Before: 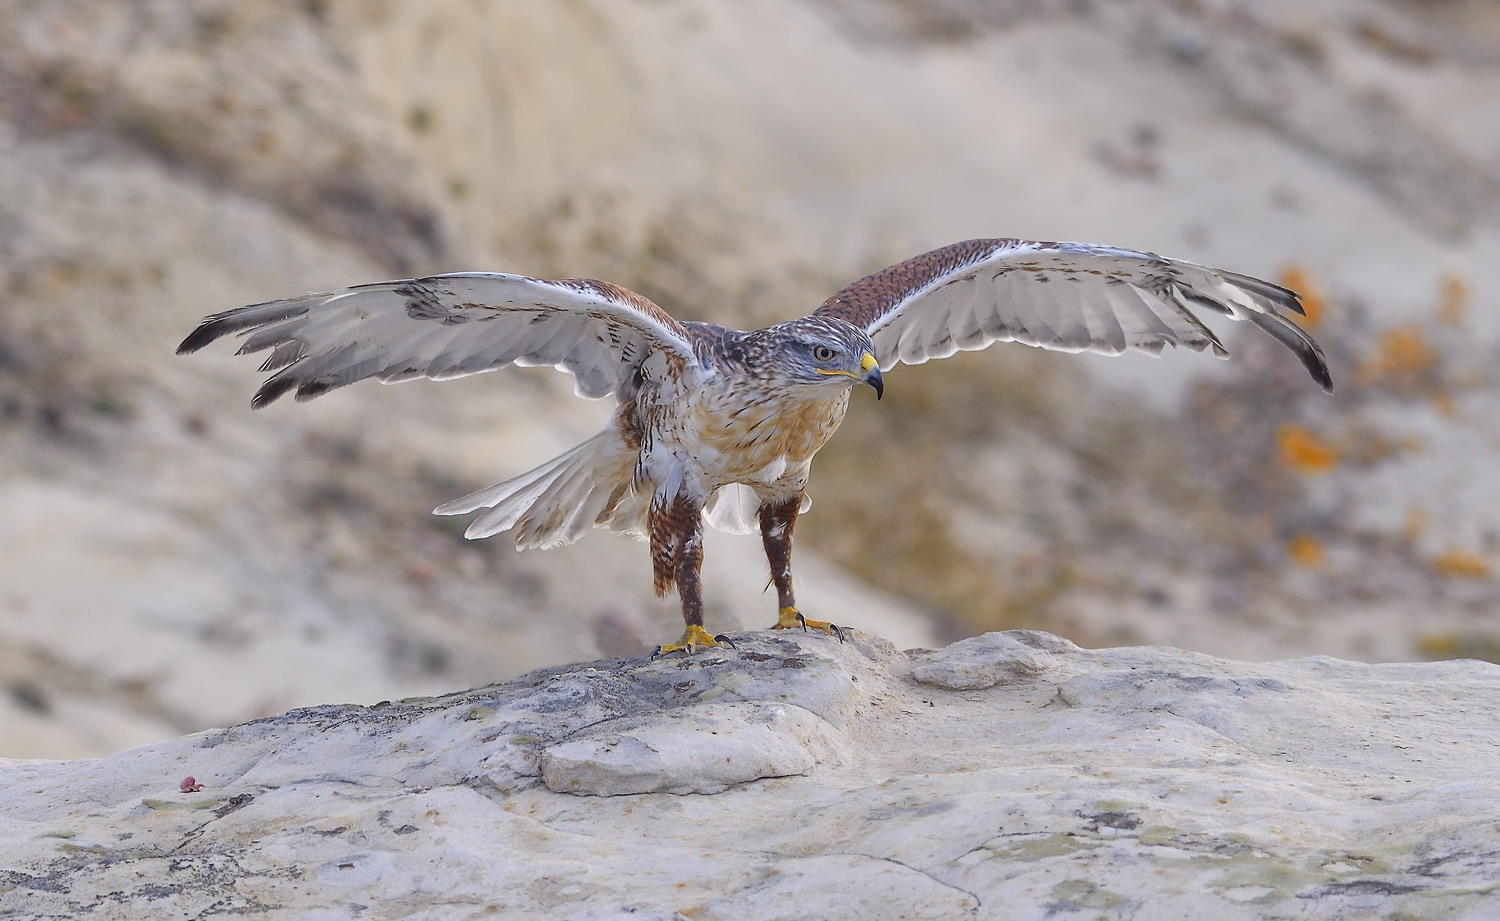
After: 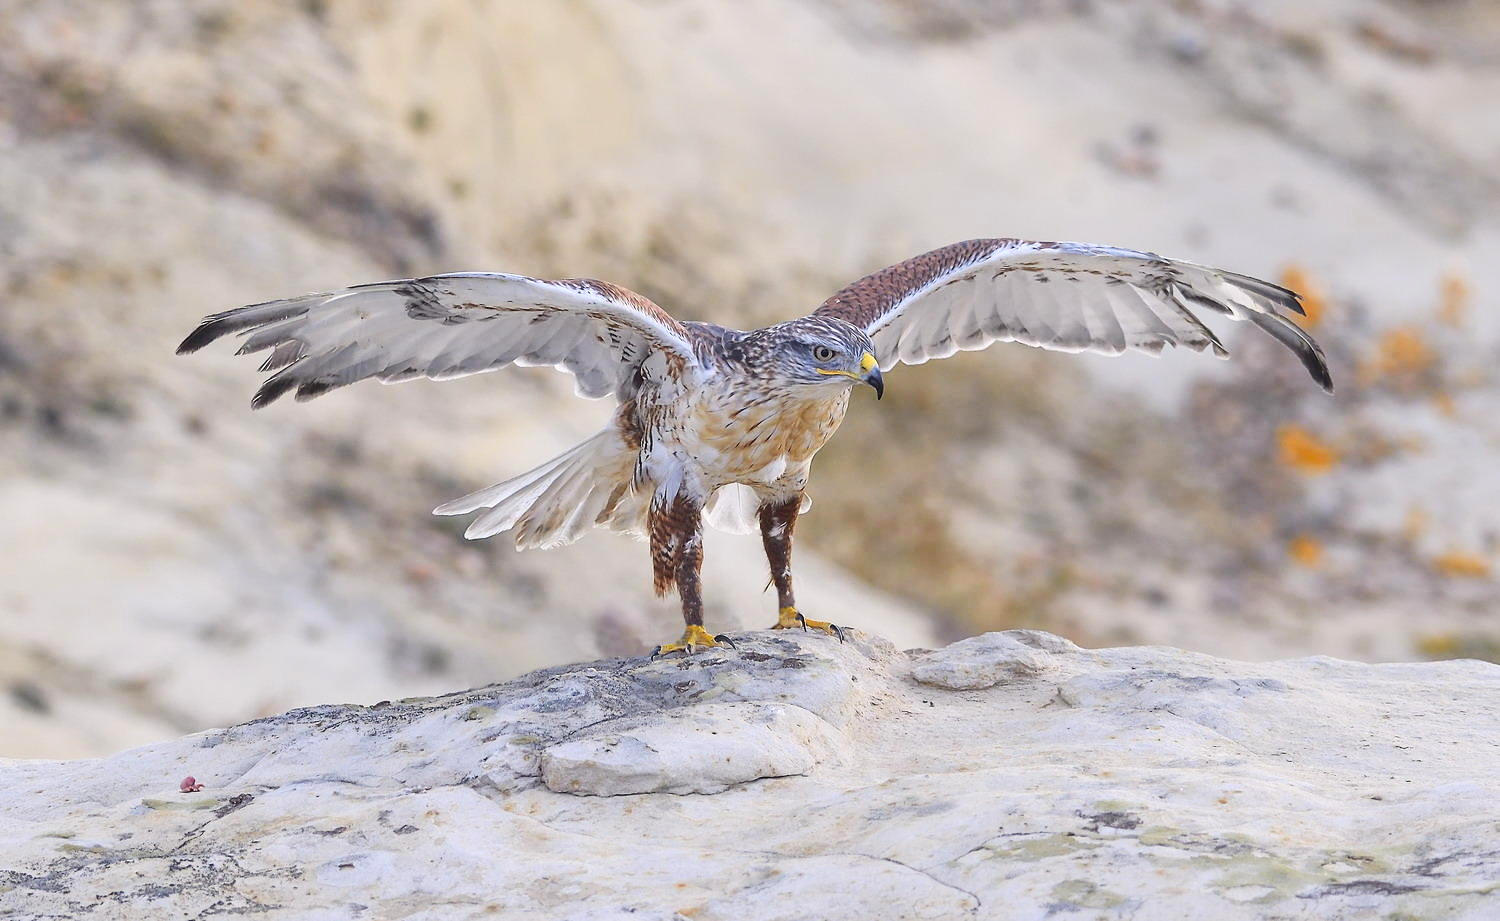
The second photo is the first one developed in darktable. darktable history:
contrast brightness saturation: contrast 0.203, brightness 0.151, saturation 0.137
